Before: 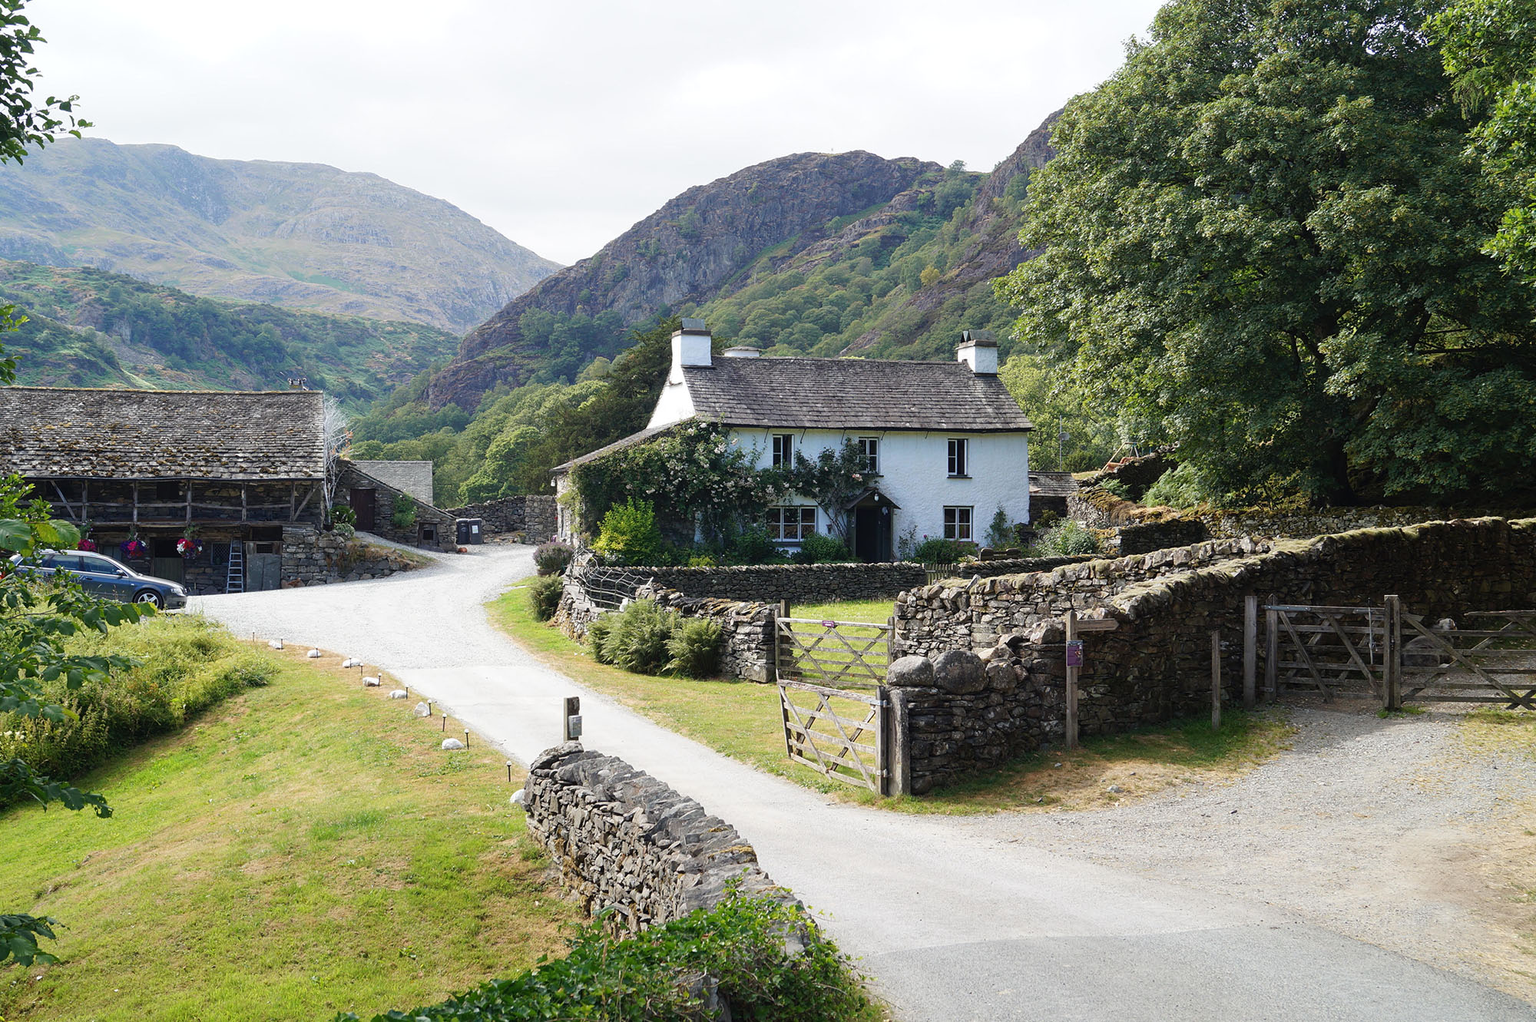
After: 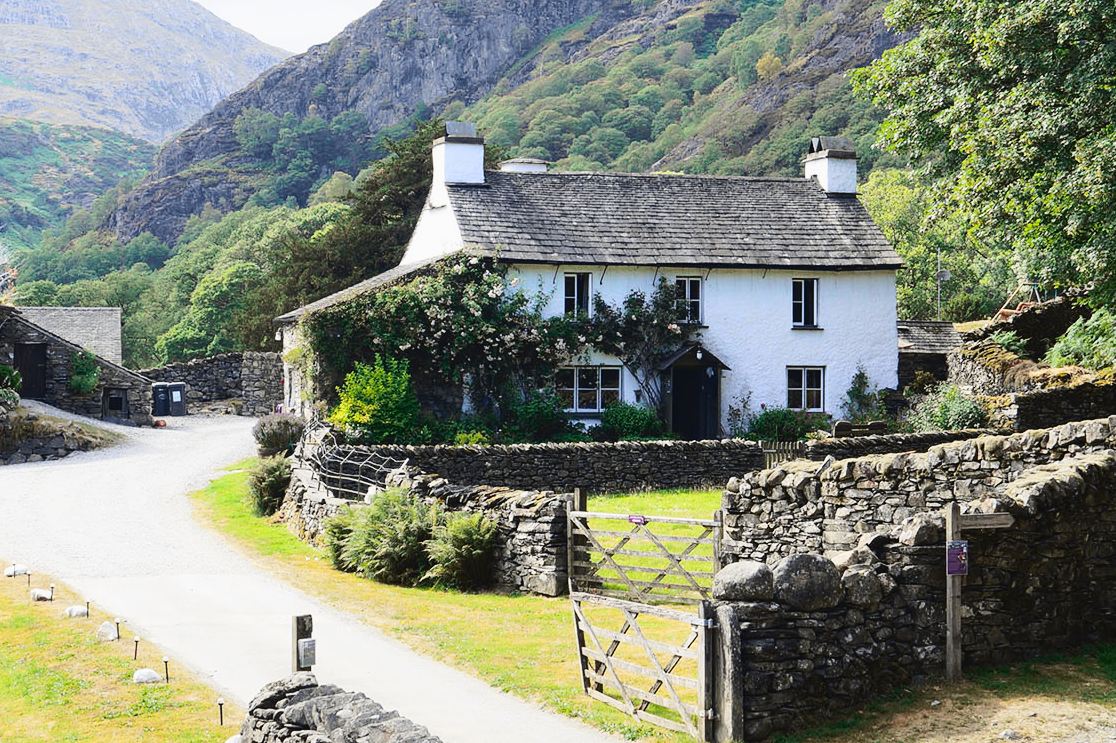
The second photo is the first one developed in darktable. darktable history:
crop and rotate: left 22.13%, top 22.054%, right 22.026%, bottom 22.102%
tone curve: curves: ch0 [(0, 0.023) (0.103, 0.087) (0.277, 0.28) (0.46, 0.554) (0.569, 0.68) (0.735, 0.843) (0.994, 0.984)]; ch1 [(0, 0) (0.324, 0.285) (0.456, 0.438) (0.488, 0.497) (0.512, 0.503) (0.535, 0.535) (0.599, 0.606) (0.715, 0.738) (1, 1)]; ch2 [(0, 0) (0.369, 0.388) (0.449, 0.431) (0.478, 0.471) (0.502, 0.503) (0.55, 0.553) (0.603, 0.602) (0.656, 0.713) (1, 1)], color space Lab, independent channels, preserve colors none
